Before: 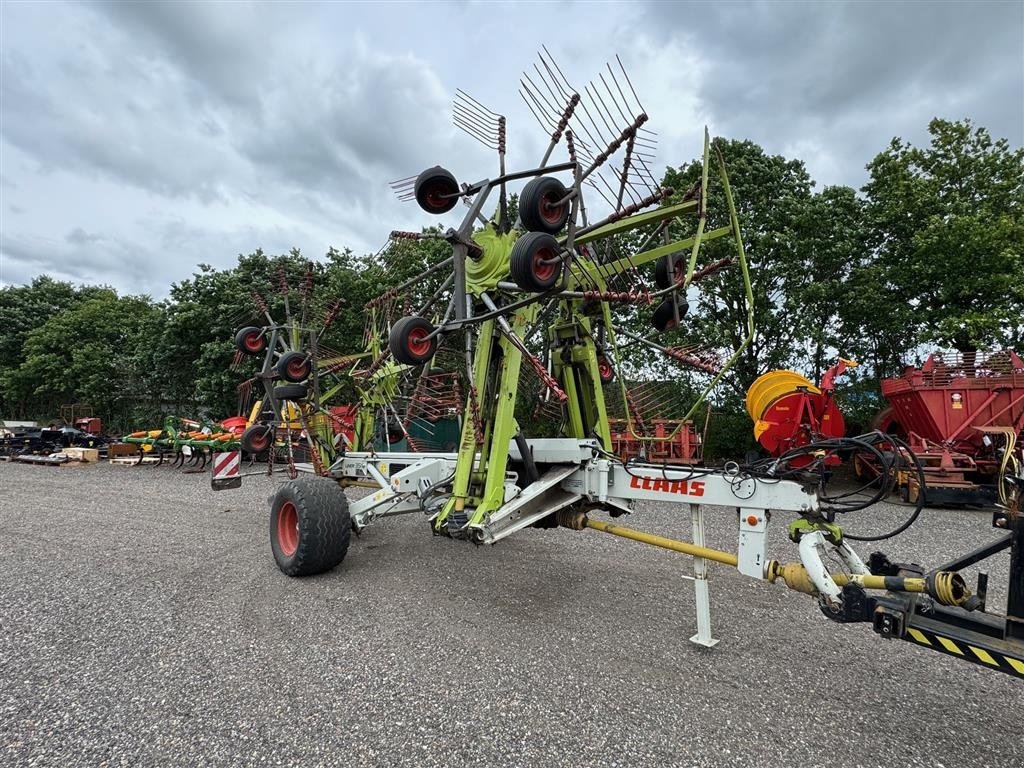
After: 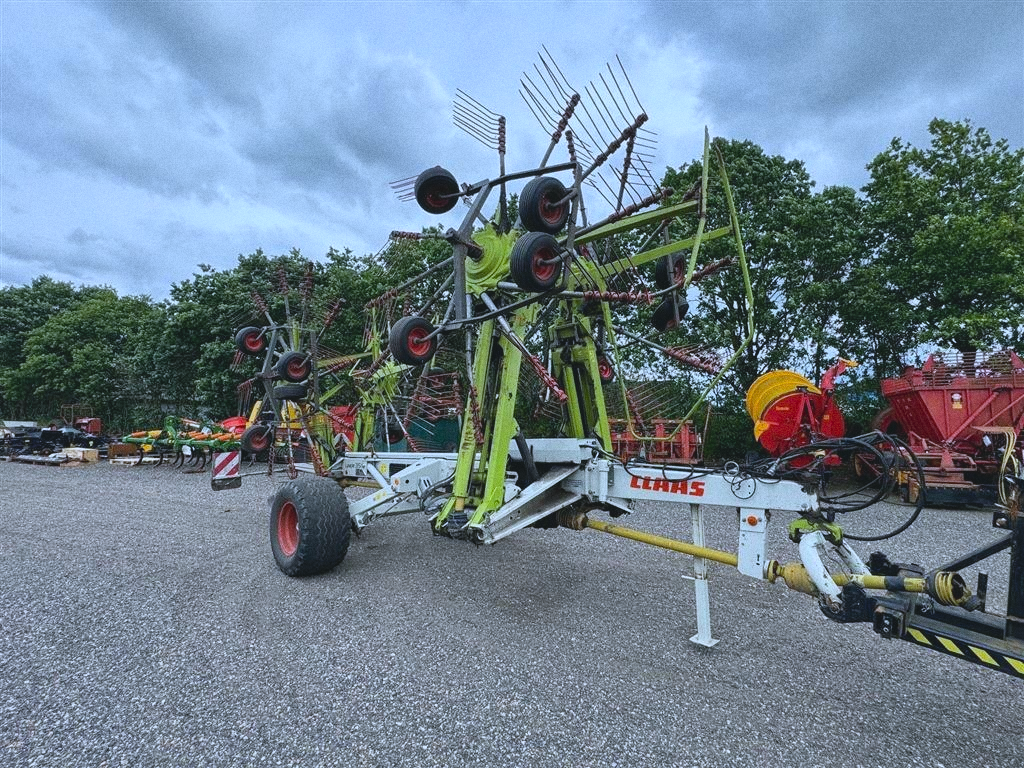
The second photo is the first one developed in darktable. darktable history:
white balance: red 0.926, green 1.003, blue 1.133
color balance: mode lift, gamma, gain (sRGB), lift [1, 1, 1.022, 1.026]
lowpass: radius 0.1, contrast 0.85, saturation 1.1, unbound 0
local contrast: mode bilateral grid, contrast 20, coarseness 50, detail 120%, midtone range 0.2
grain: coarseness 0.09 ISO
